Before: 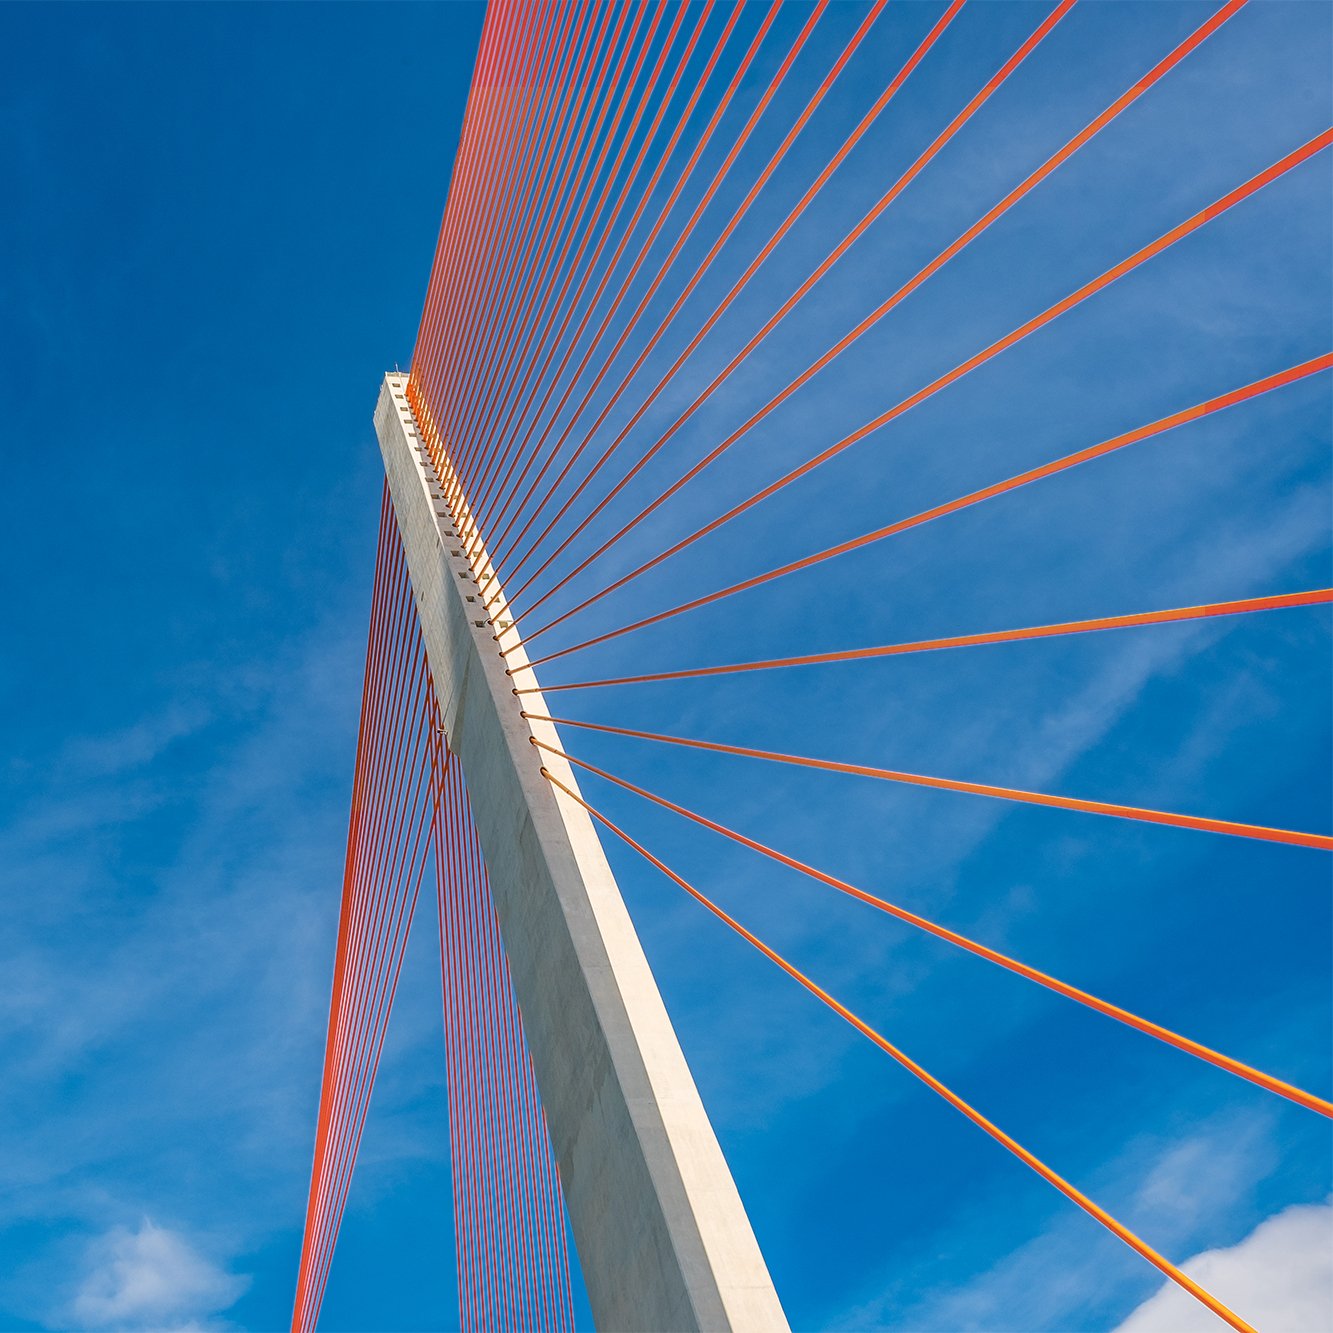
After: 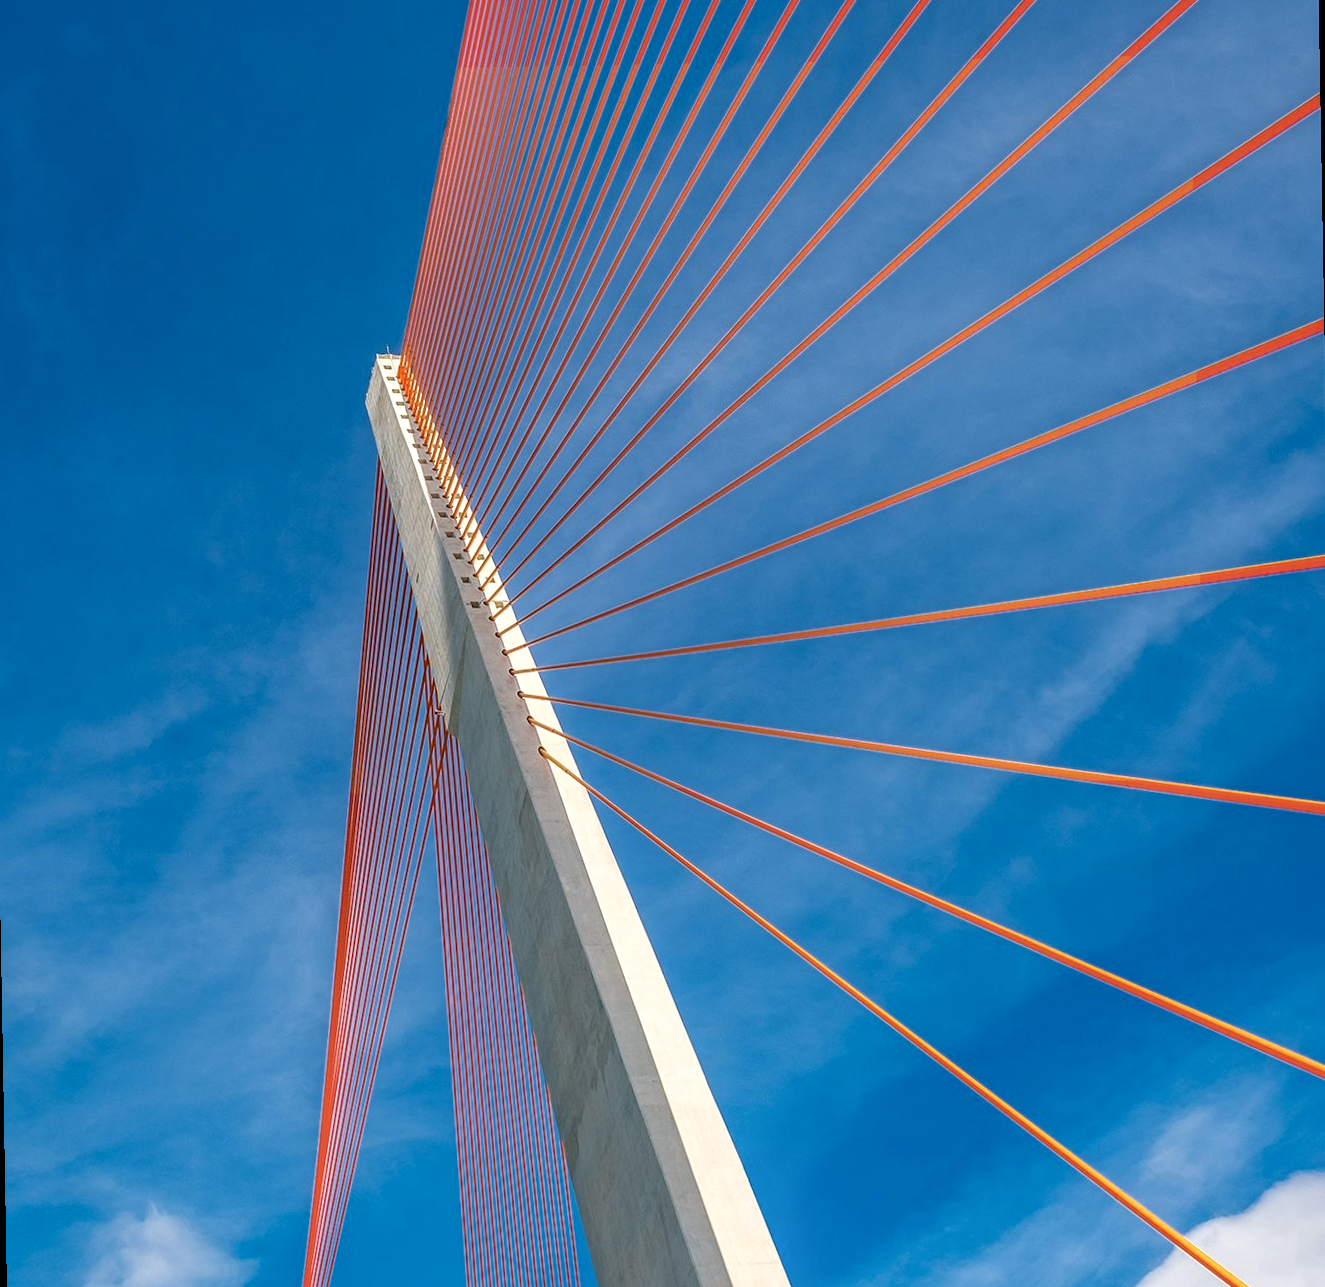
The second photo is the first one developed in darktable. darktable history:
rotate and perspective: rotation -1°, crop left 0.011, crop right 0.989, crop top 0.025, crop bottom 0.975
local contrast: on, module defaults
shadows and highlights: shadows 0, highlights 40
